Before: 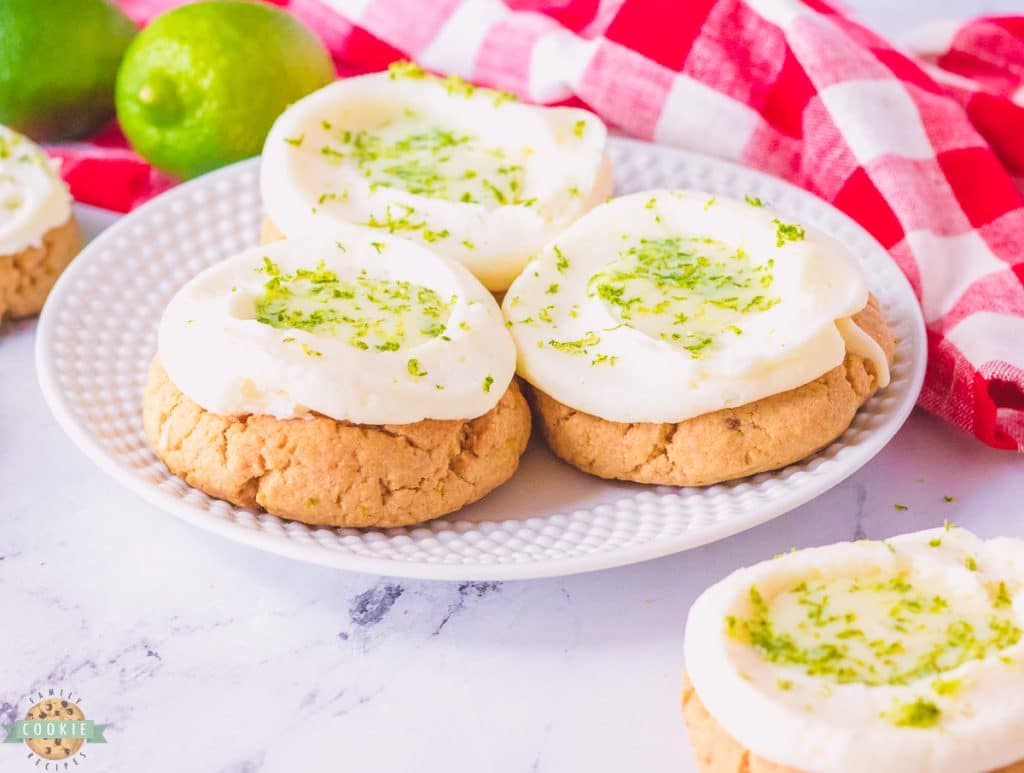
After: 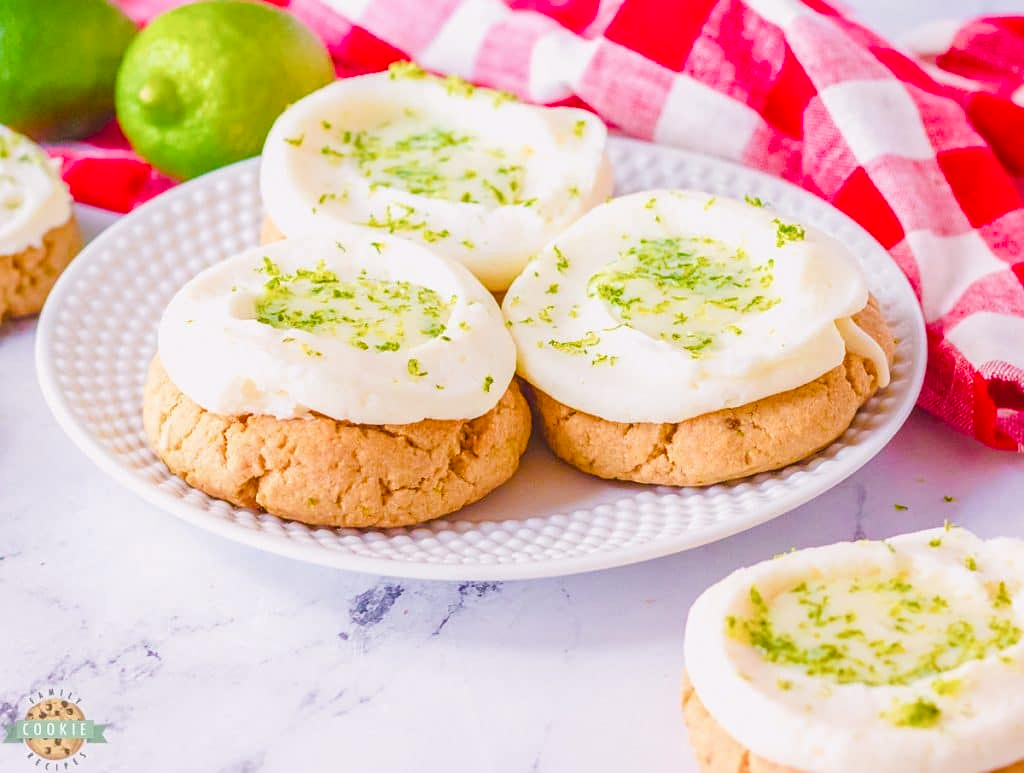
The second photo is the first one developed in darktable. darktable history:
local contrast: detail 110%
sharpen: amount 0.207
color balance rgb: perceptual saturation grading › global saturation -0.038%, perceptual saturation grading › highlights -16.743%, perceptual saturation grading › mid-tones 32.937%, perceptual saturation grading › shadows 50.46%, global vibrance 20%
